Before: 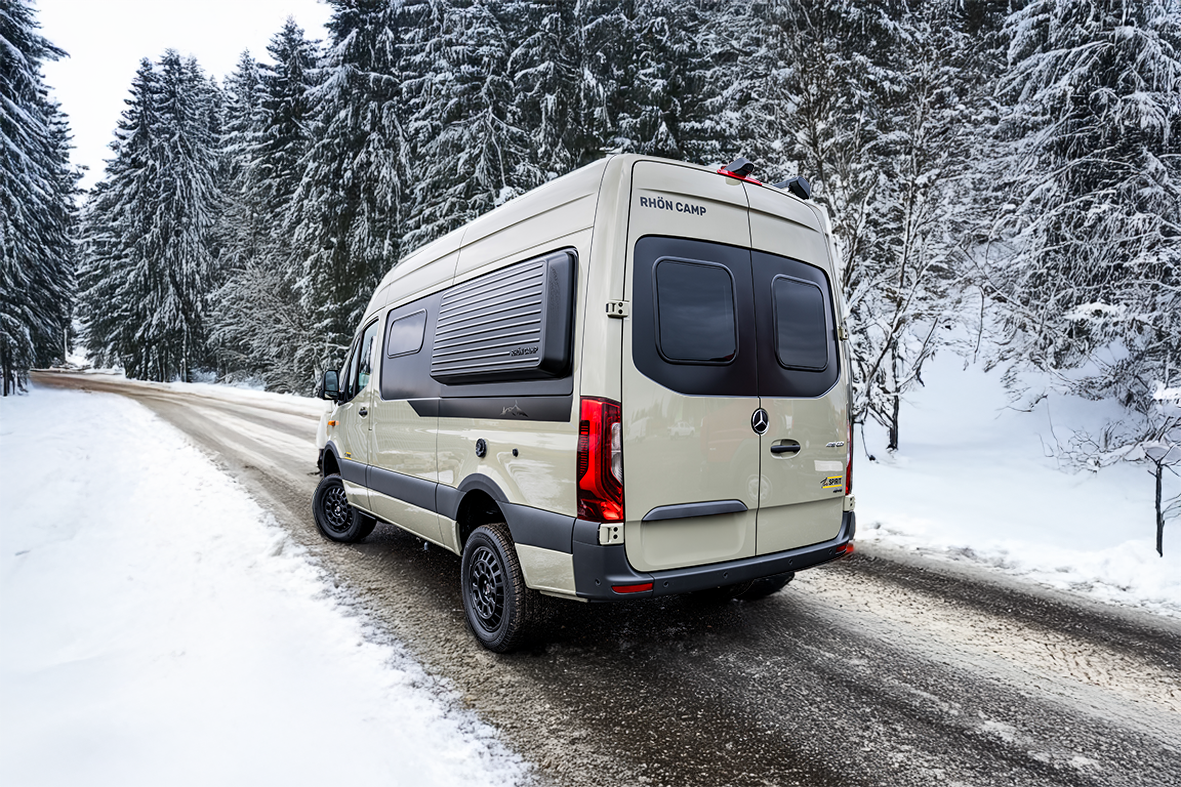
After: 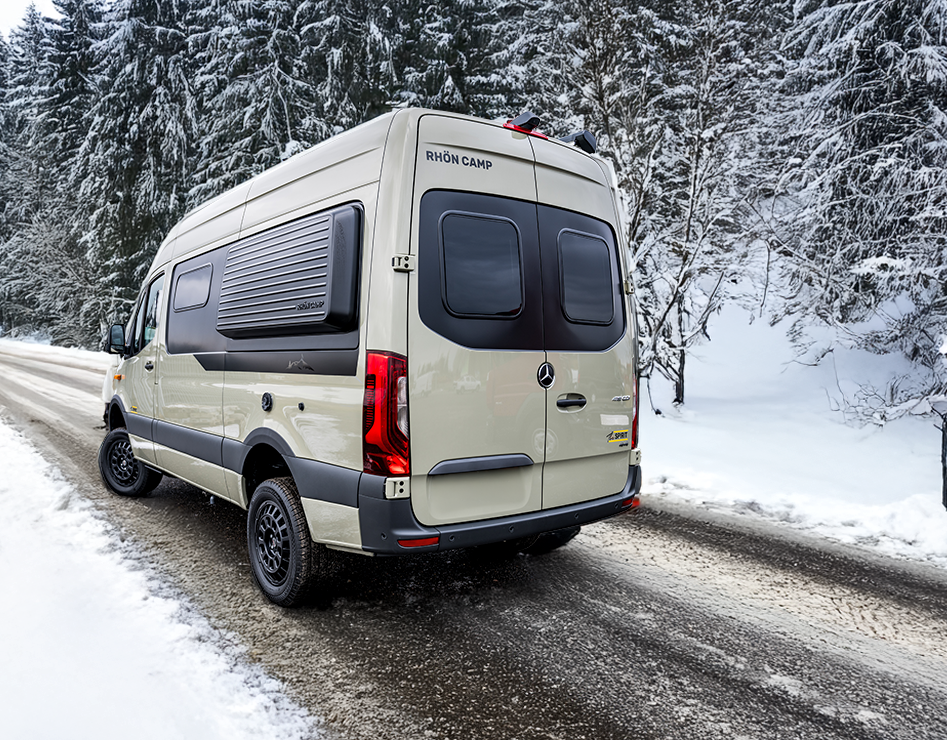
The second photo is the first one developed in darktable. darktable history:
local contrast: mode bilateral grid, contrast 21, coarseness 50, detail 119%, midtone range 0.2
crop and rotate: left 18.135%, top 5.881%, right 1.67%
shadows and highlights: shadows 24.86, highlights -24.97
